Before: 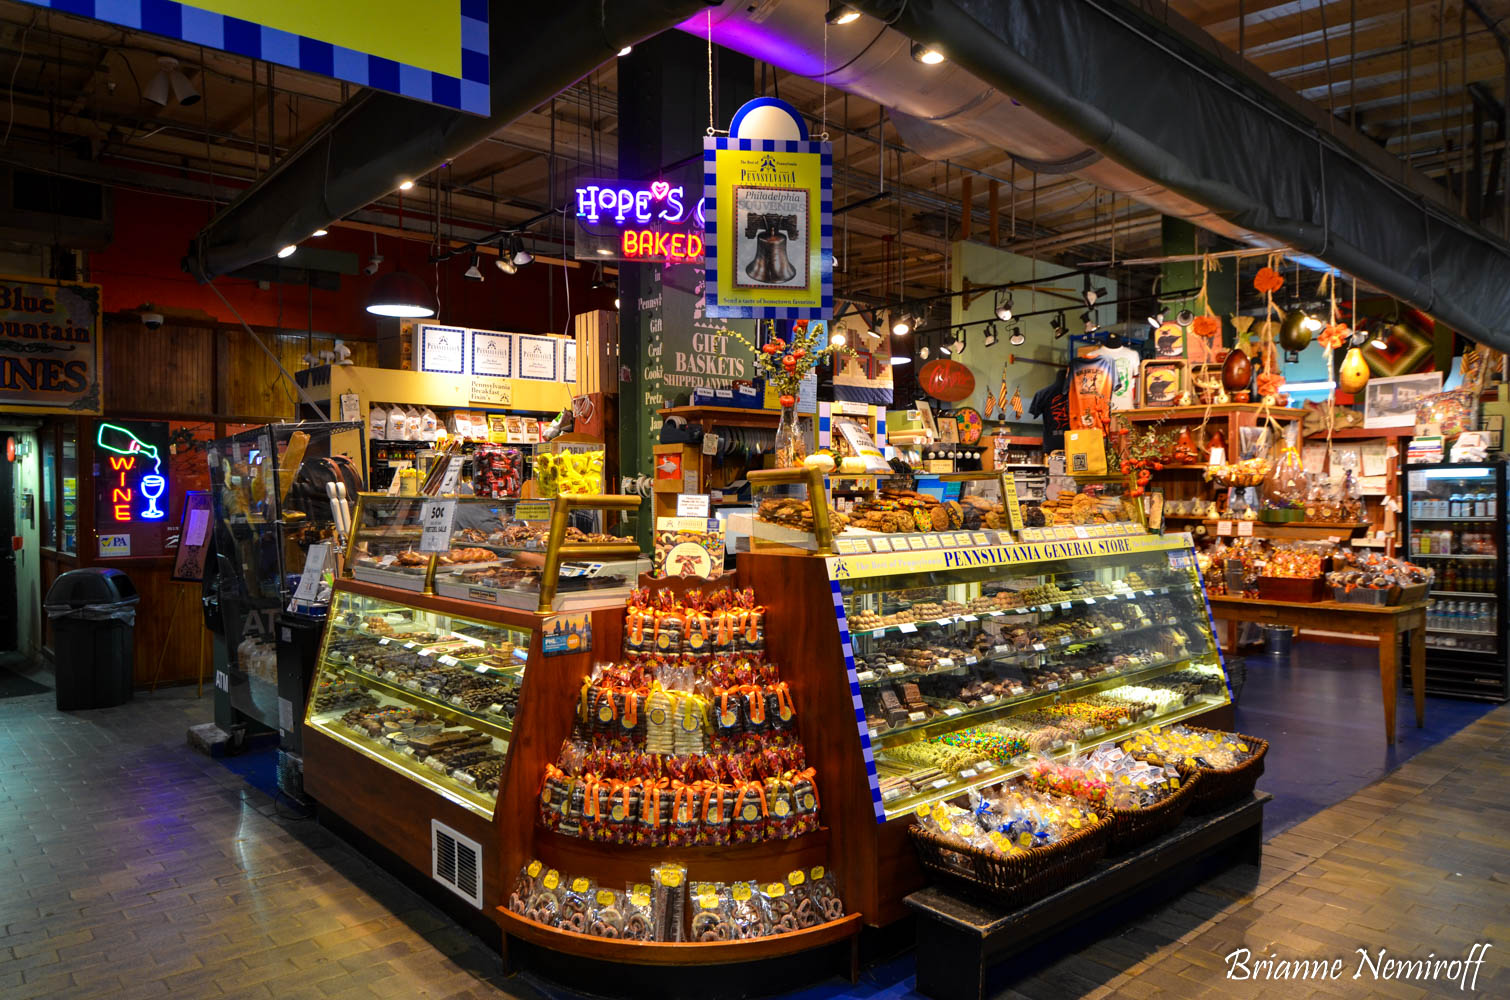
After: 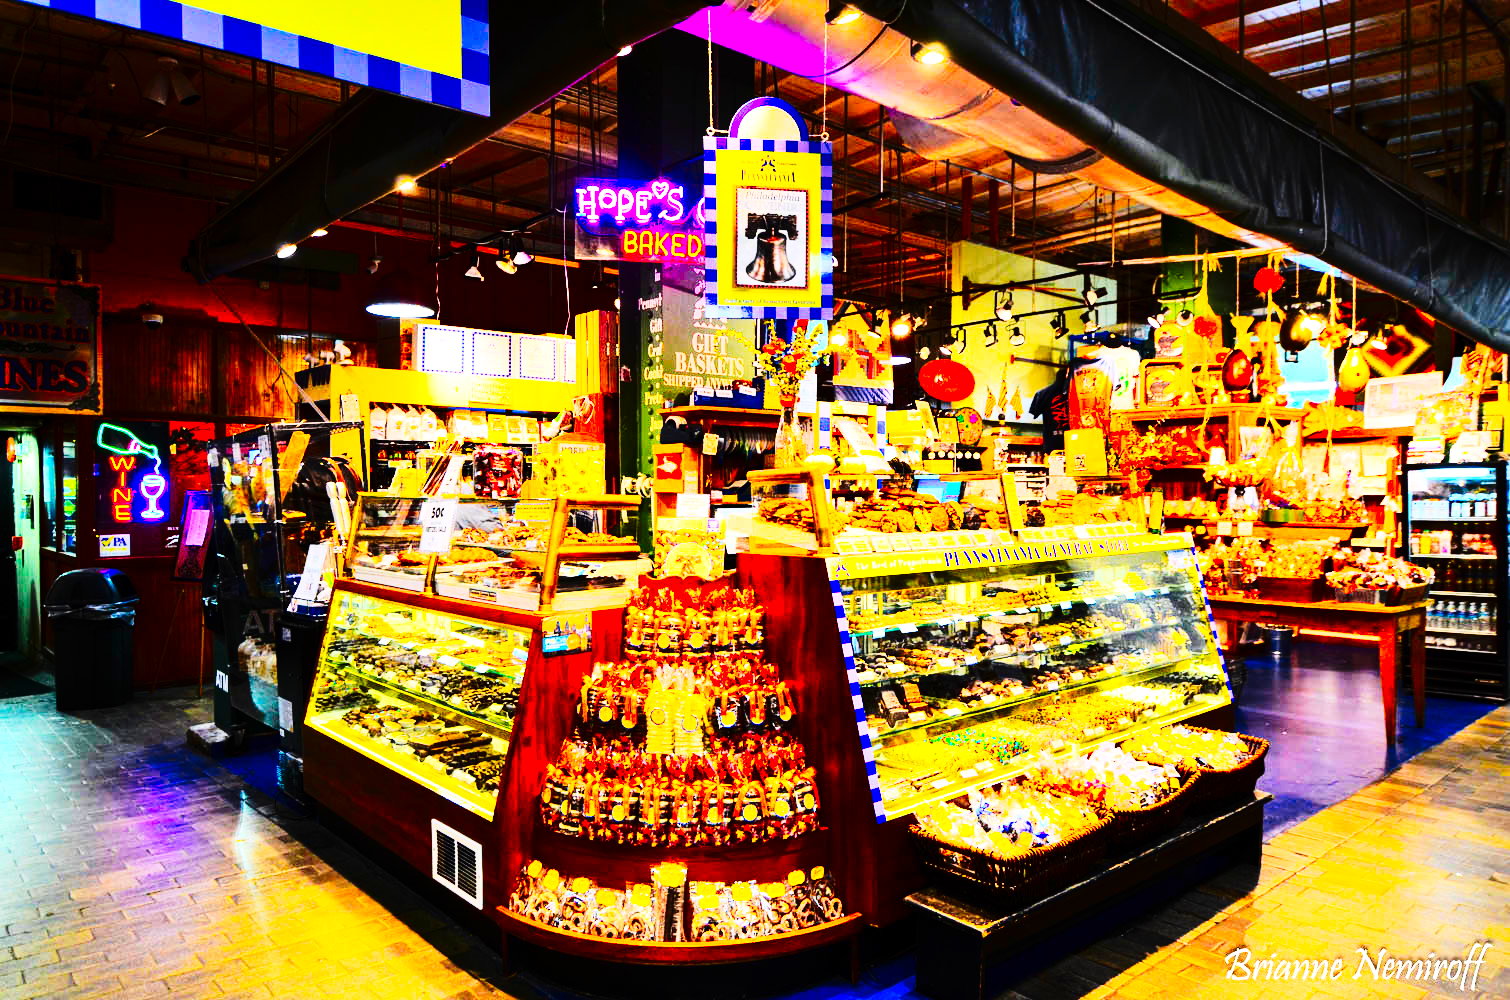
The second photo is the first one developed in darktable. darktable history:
base curve: curves: ch0 [(0, 0) (0.028, 0.03) (0.121, 0.232) (0.46, 0.748) (0.859, 0.968) (1, 1)]
exposure: exposure 0.773 EV, compensate highlight preservation false
tone curve: curves: ch0 [(0, 0) (0.195, 0.109) (0.751, 0.848) (1, 1)], preserve colors none
contrast brightness saturation: contrast 0.267, brightness 0.011, saturation 0.867
